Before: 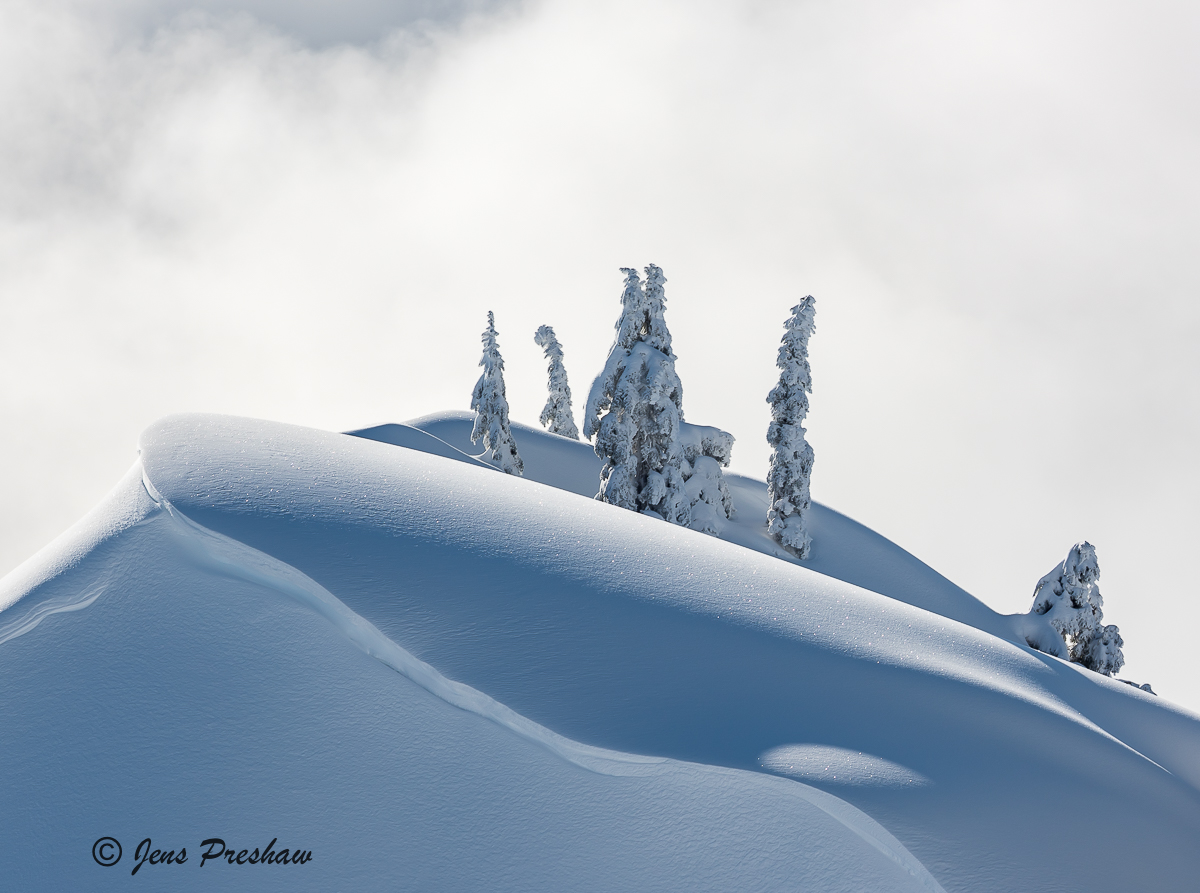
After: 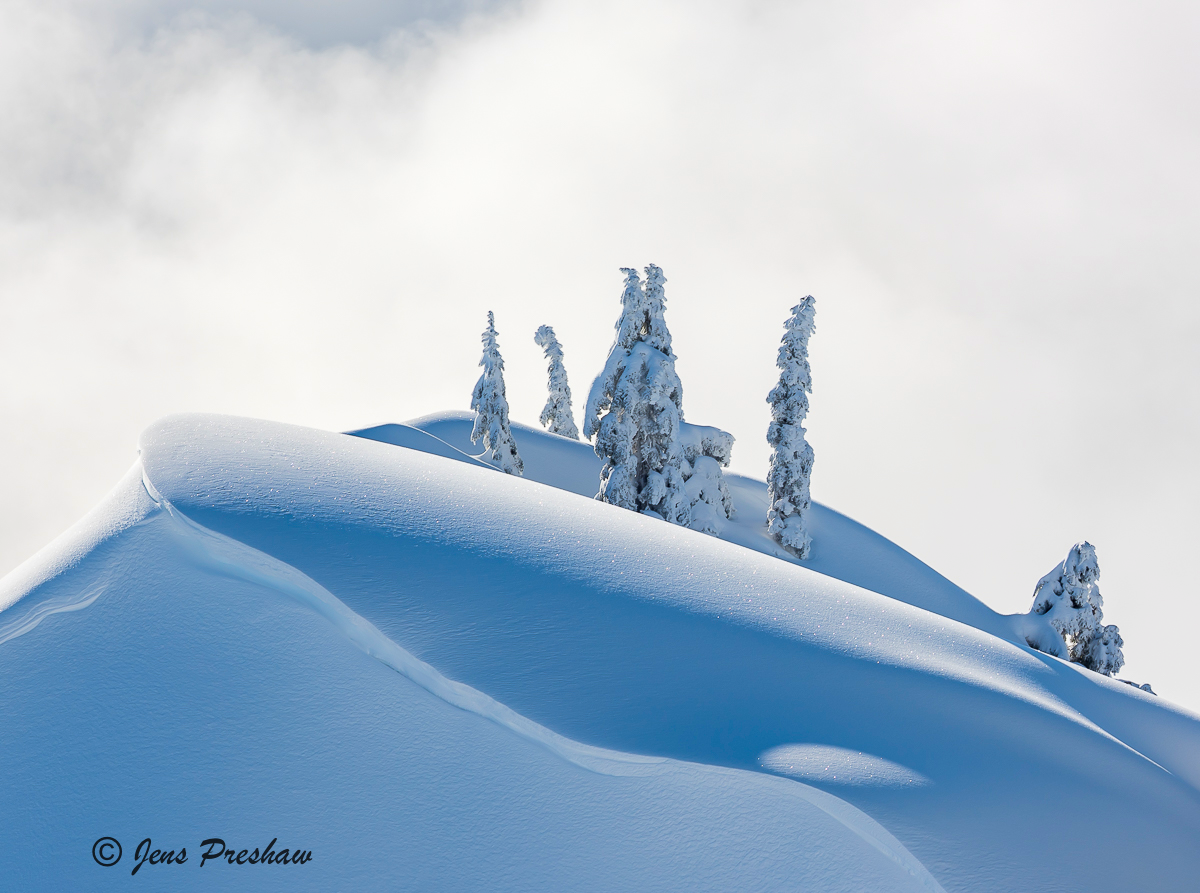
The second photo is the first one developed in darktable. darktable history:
color balance rgb: linear chroma grading › global chroma 8.942%, perceptual saturation grading › global saturation 25.411%, perceptual brilliance grading › mid-tones 10.76%, perceptual brilliance grading › shadows 15.135%
